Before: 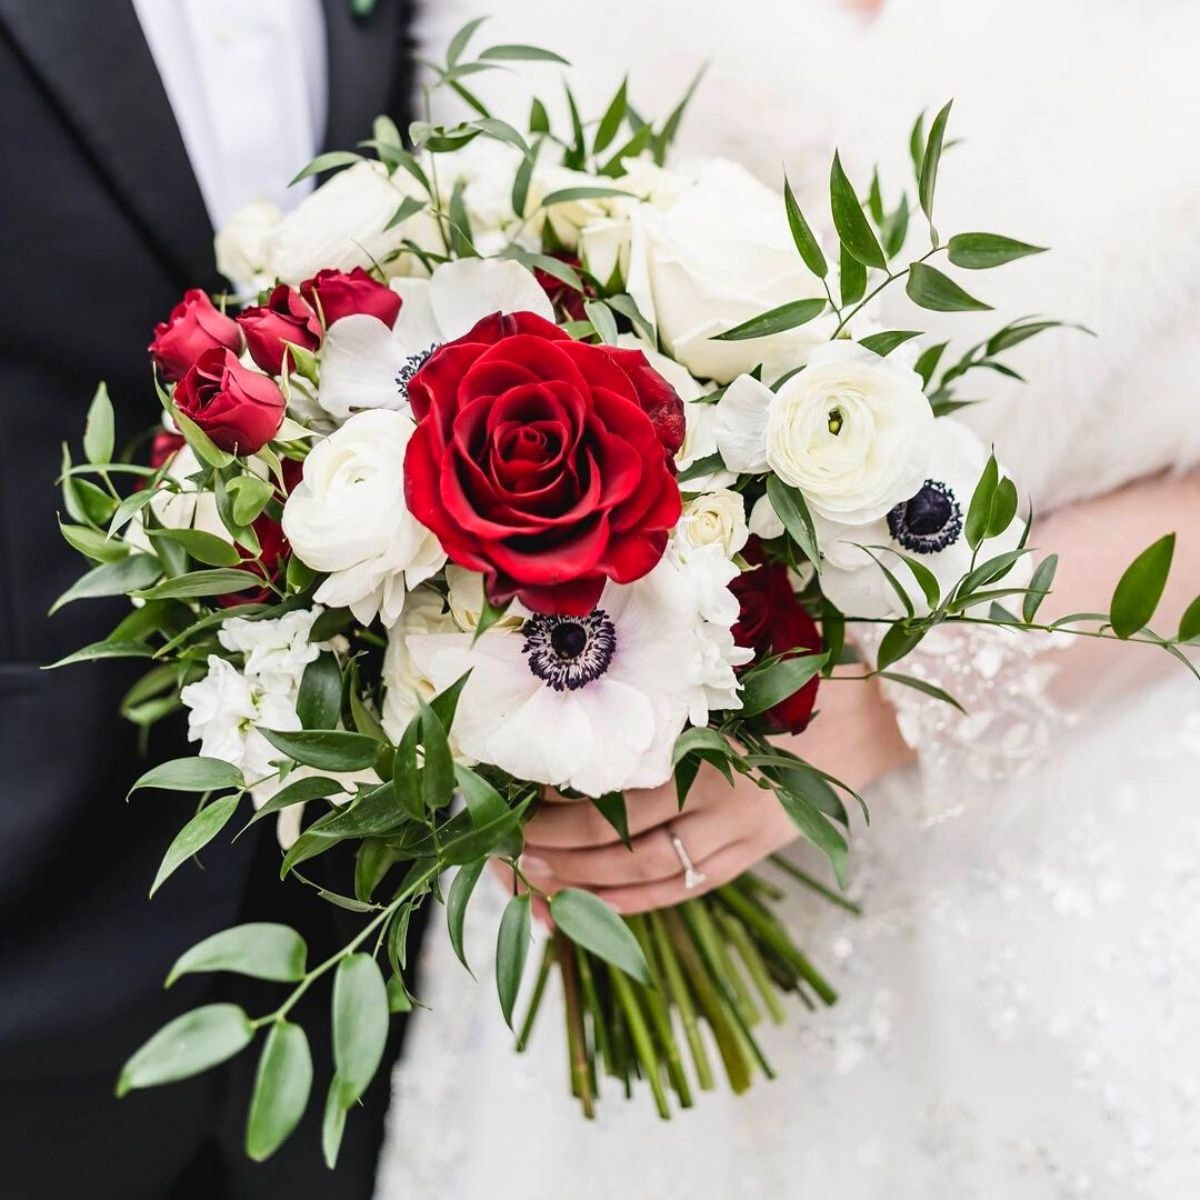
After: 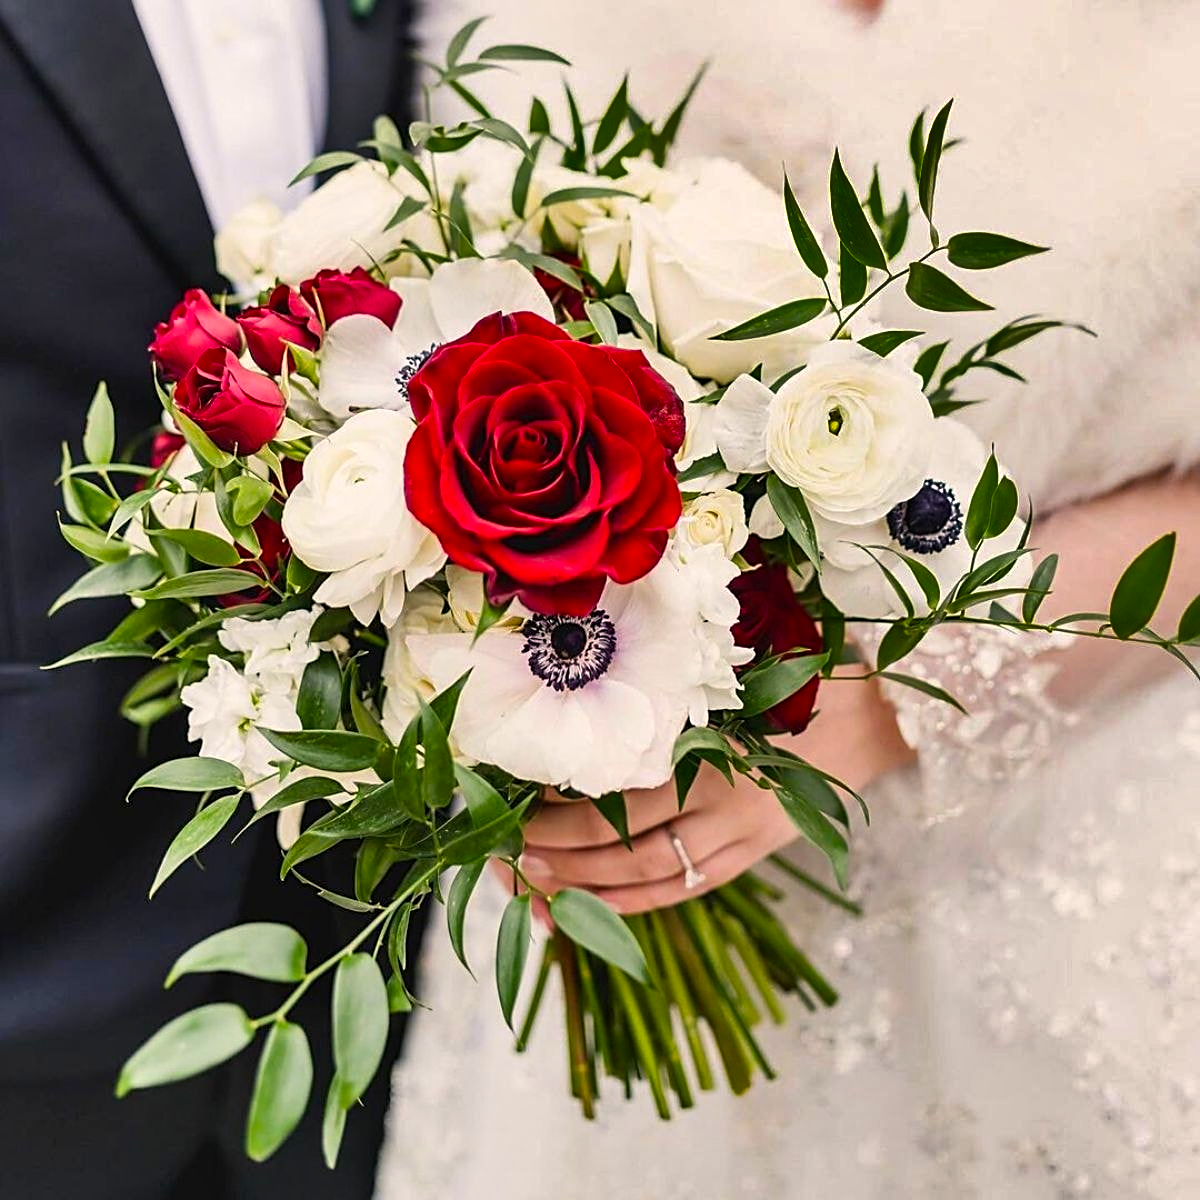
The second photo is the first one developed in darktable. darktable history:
color balance rgb: power › hue 73.28°, highlights gain › chroma 2.001%, highlights gain › hue 62.93°, linear chroma grading › global chroma 1.236%, linear chroma grading › mid-tones -1.336%, perceptual saturation grading › global saturation 25.377%
sharpen: on, module defaults
shadows and highlights: radius 116.54, shadows 42.22, highlights -61.64, soften with gaussian
